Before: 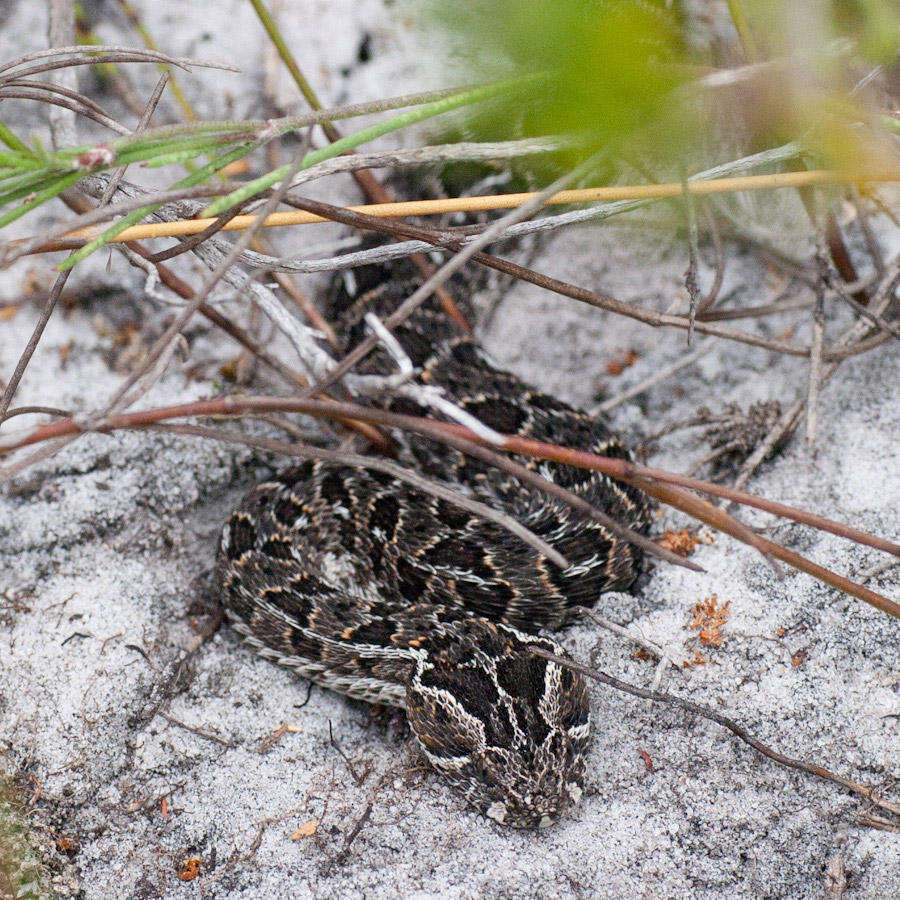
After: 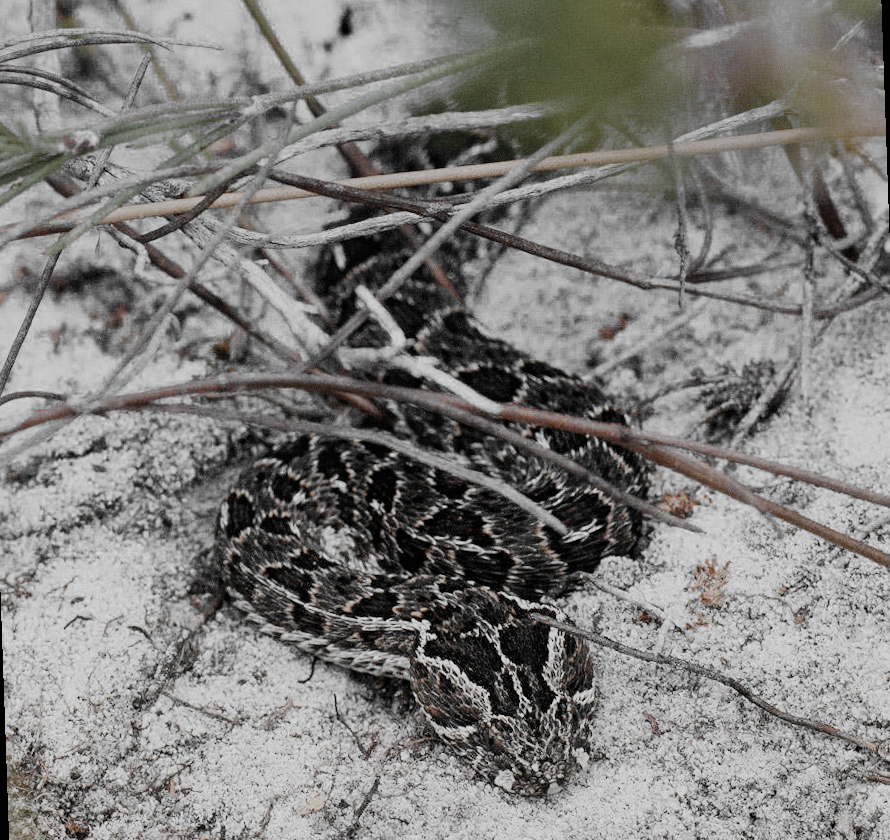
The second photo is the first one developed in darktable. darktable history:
rotate and perspective: rotation -2°, crop left 0.022, crop right 0.978, crop top 0.049, crop bottom 0.951
color balance rgb: shadows lift › chroma 1%, shadows lift › hue 113°, highlights gain › chroma 0.2%, highlights gain › hue 333°, perceptual saturation grading › global saturation 20%, perceptual saturation grading › highlights -50%, perceptual saturation grading › shadows 25%, contrast -10%
color zones: curves: ch0 [(0, 0.613) (0.01, 0.613) (0.245, 0.448) (0.498, 0.529) (0.642, 0.665) (0.879, 0.777) (0.99, 0.613)]; ch1 [(0, 0.035) (0.121, 0.189) (0.259, 0.197) (0.415, 0.061) (0.589, 0.022) (0.732, 0.022) (0.857, 0.026) (0.991, 0.053)]
sigmoid: skew -0.2, preserve hue 0%, red attenuation 0.1, red rotation 0.035, green attenuation 0.1, green rotation -0.017, blue attenuation 0.15, blue rotation -0.052, base primaries Rec2020
graduated density: hue 238.83°, saturation 50%
